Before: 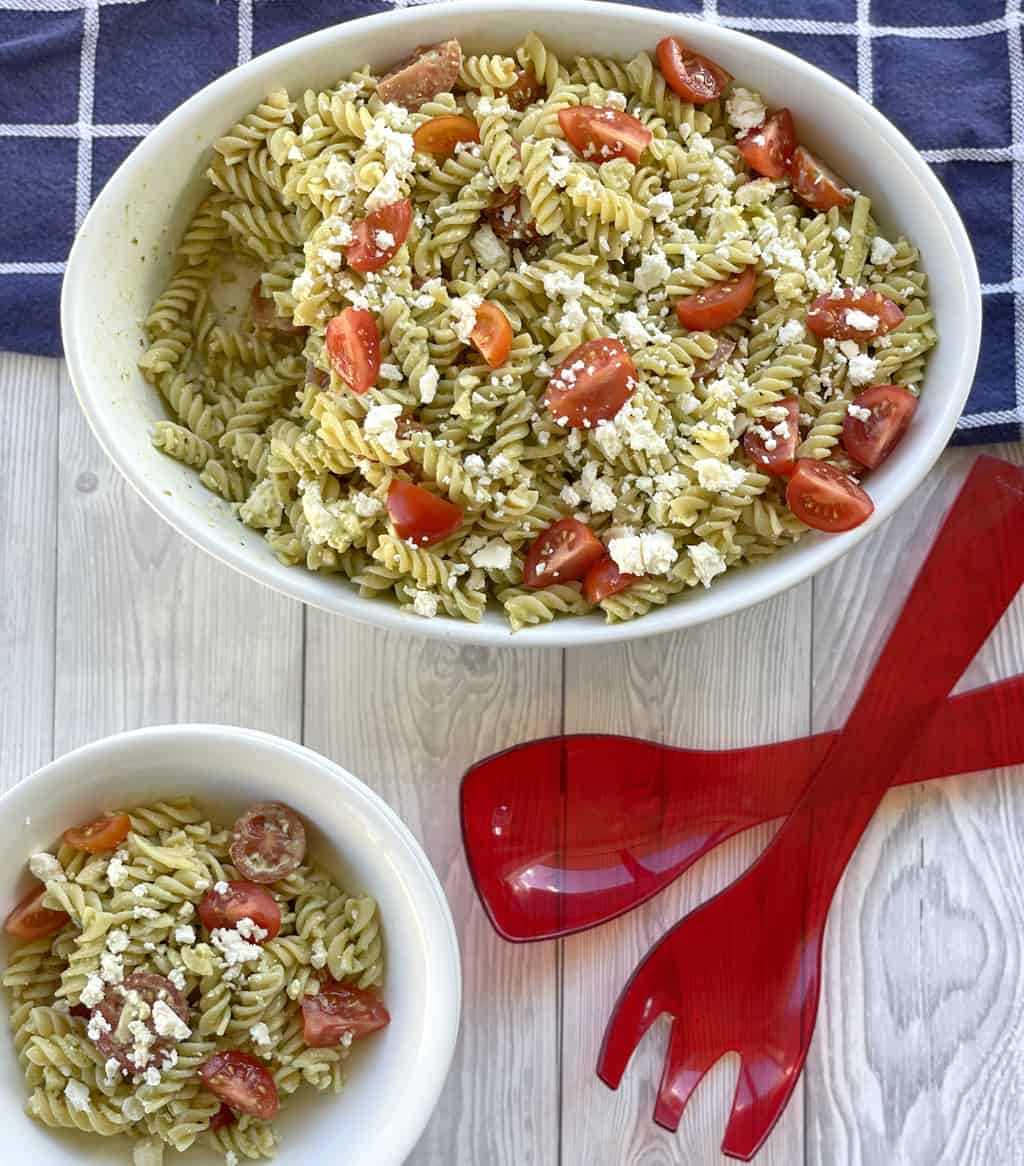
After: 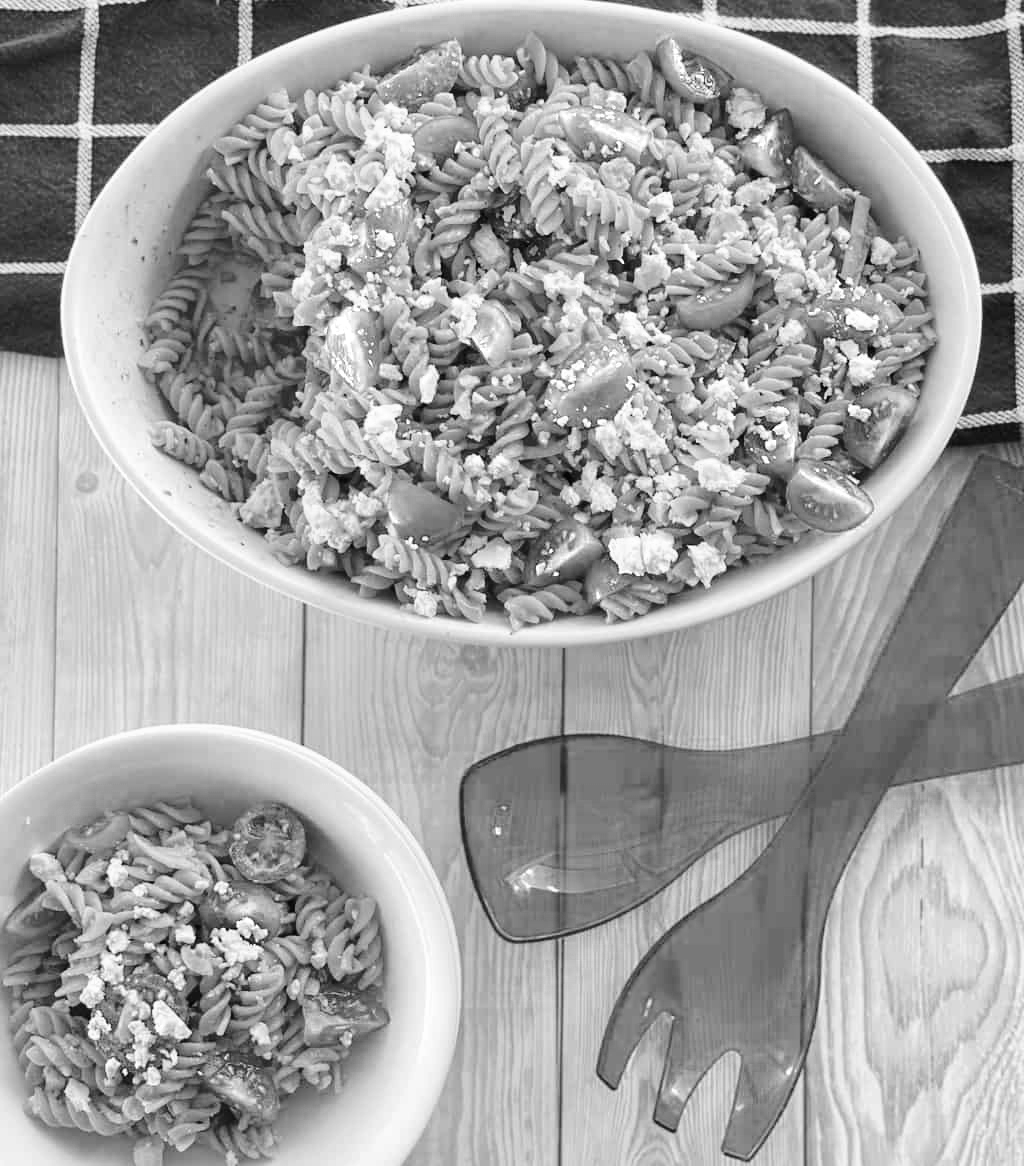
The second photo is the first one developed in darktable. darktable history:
contrast brightness saturation: brightness 0.09, saturation 0.19
exposure: exposure -0.021 EV, compensate highlight preservation false
color zones: curves: ch0 [(0.004, 0.588) (0.116, 0.636) (0.259, 0.476) (0.423, 0.464) (0.75, 0.5)]; ch1 [(0, 0) (0.143, 0) (0.286, 0) (0.429, 0) (0.571, 0) (0.714, 0) (0.857, 0)]
base curve: curves: ch0 [(0, 0) (0.073, 0.04) (0.157, 0.139) (0.492, 0.492) (0.758, 0.758) (1, 1)], preserve colors none
